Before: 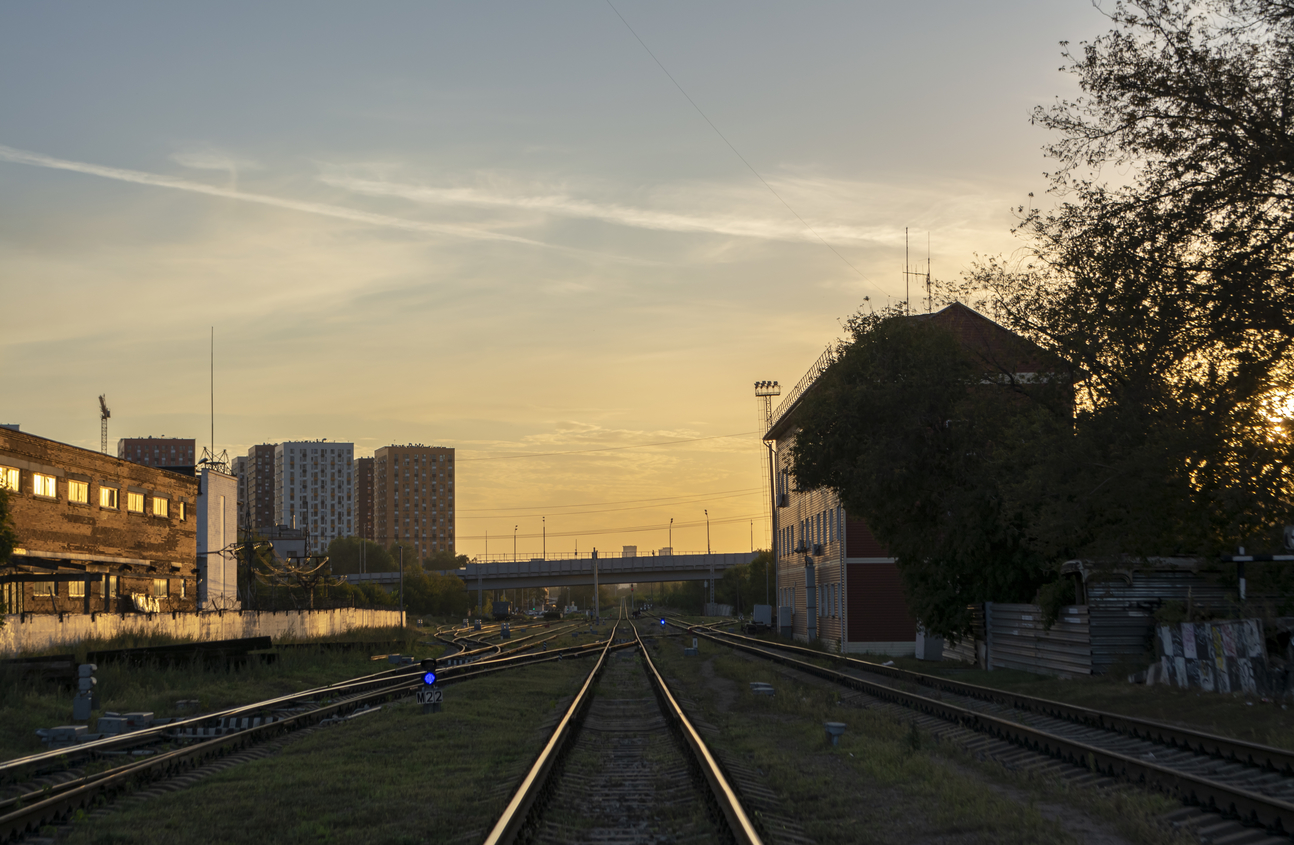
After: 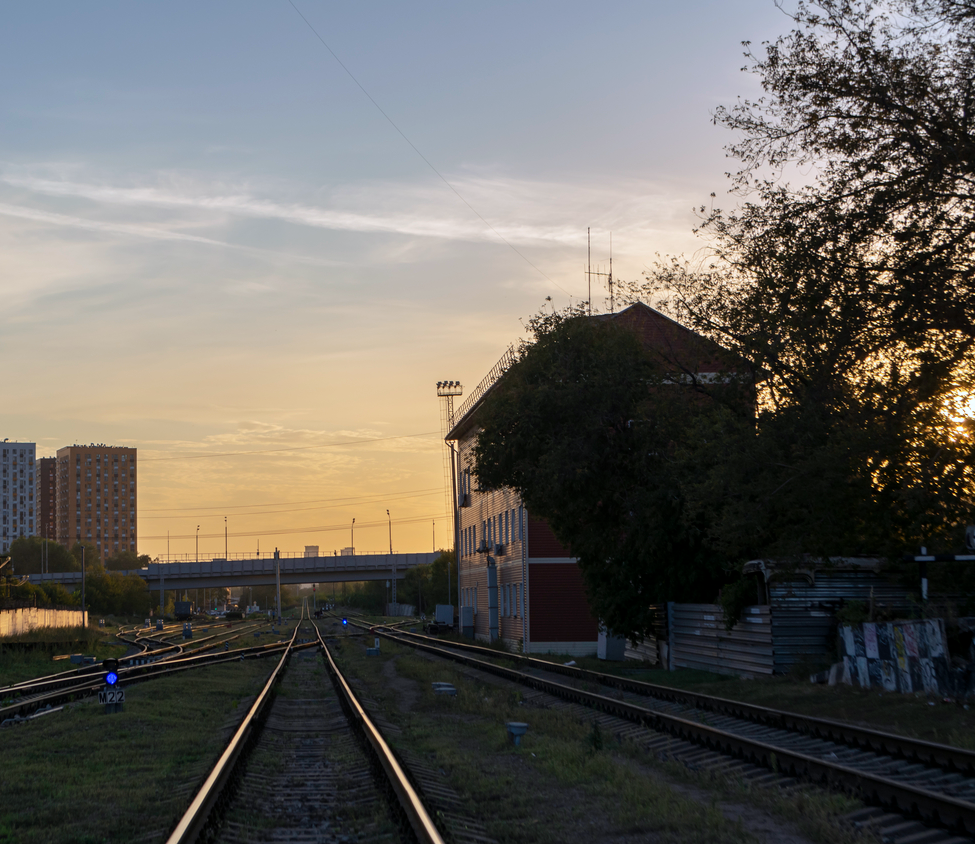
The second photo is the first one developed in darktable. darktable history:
crop and rotate: left 24.6%
white balance: red 0.967, blue 1.119, emerald 0.756
